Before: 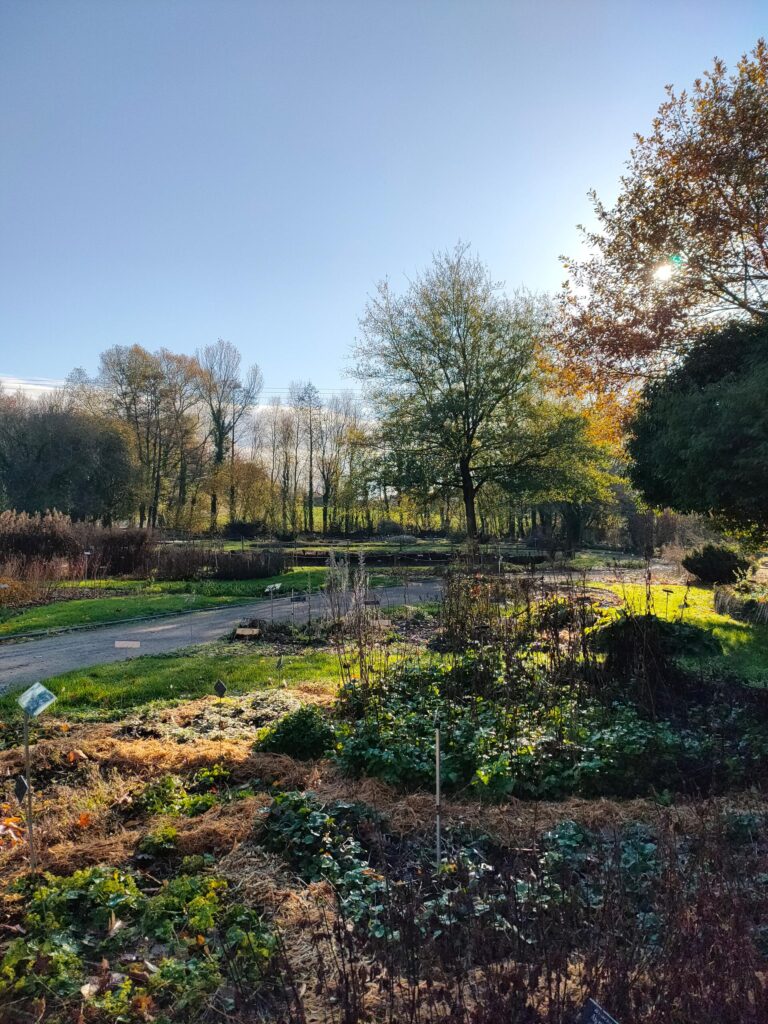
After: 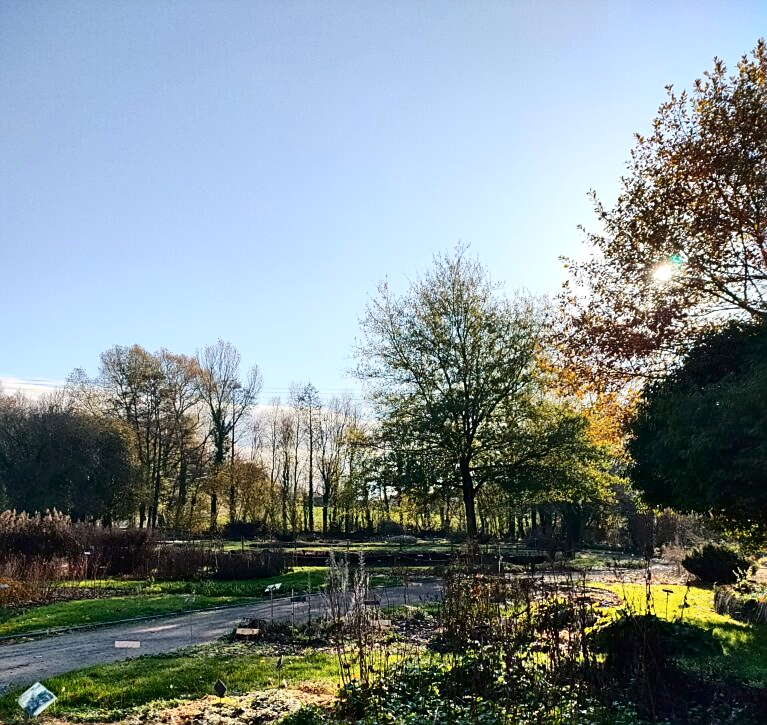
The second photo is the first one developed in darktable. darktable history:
sharpen: on, module defaults
crop: right 0%, bottom 29.151%
contrast brightness saturation: contrast 0.276
